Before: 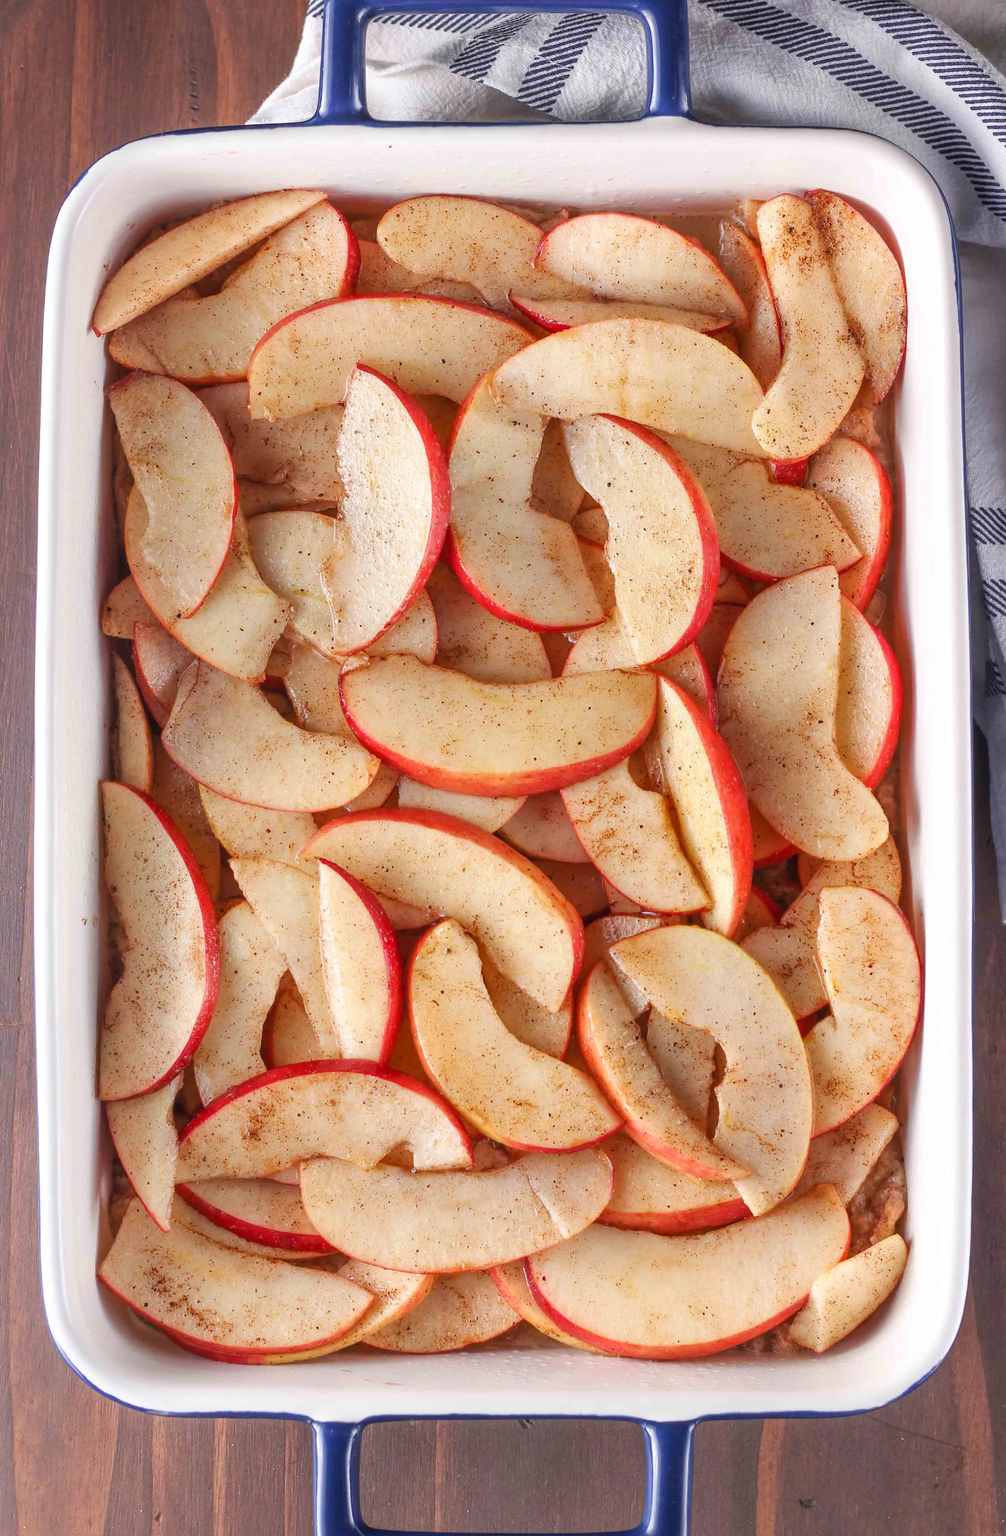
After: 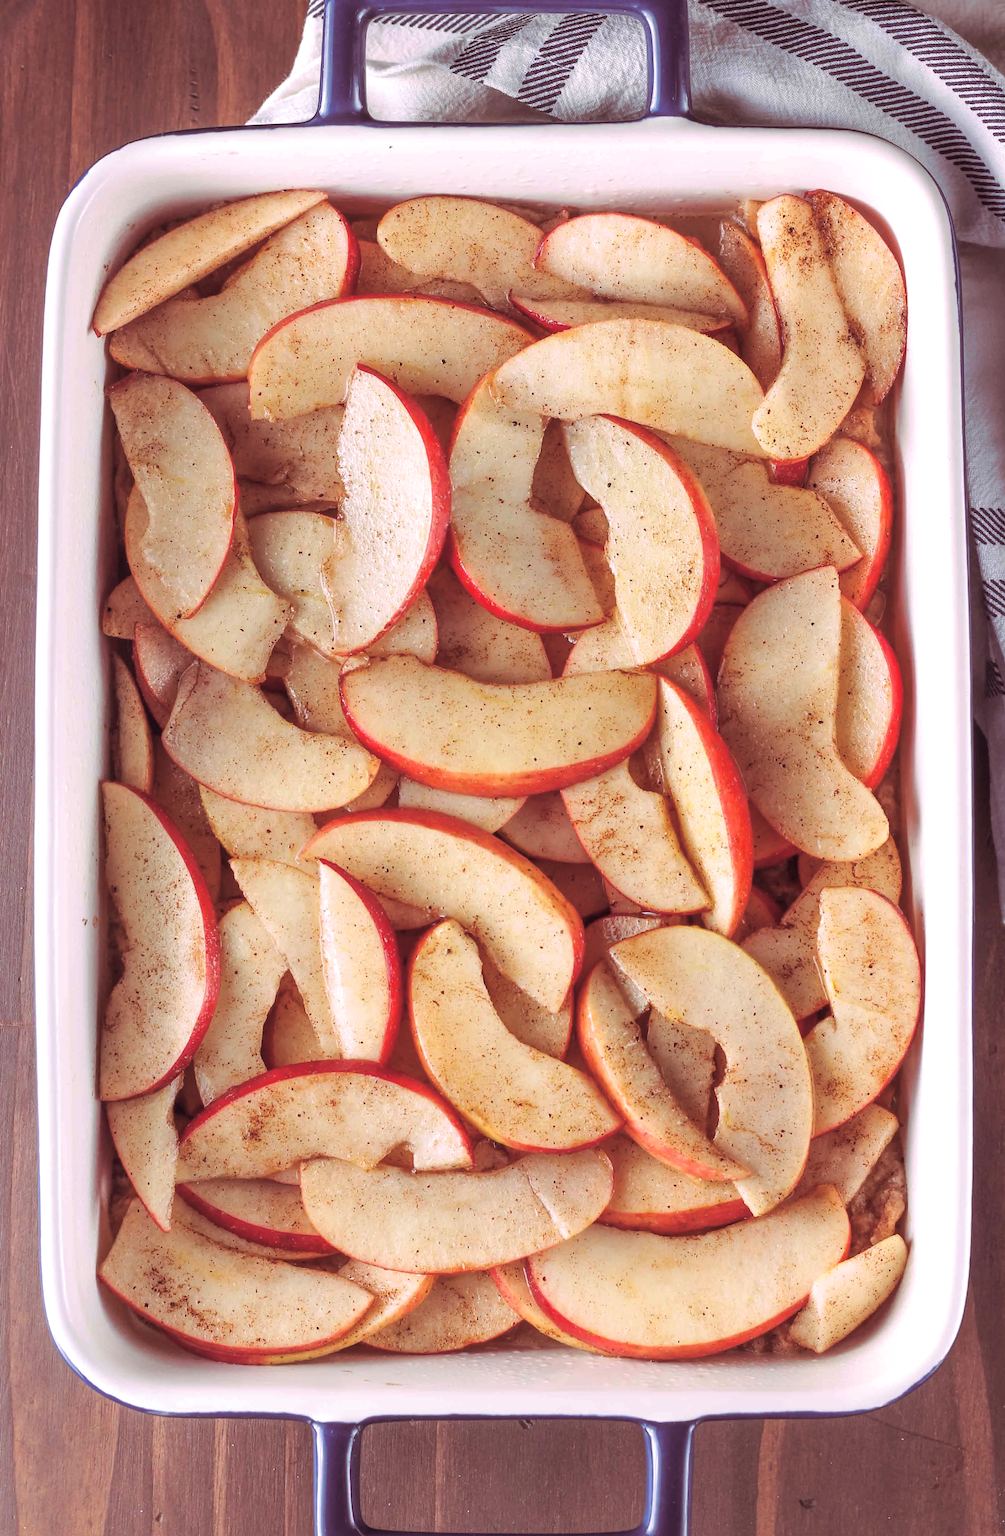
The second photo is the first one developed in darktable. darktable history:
split-toning: highlights › hue 298.8°, highlights › saturation 0.73, compress 41.76%
rotate and perspective: automatic cropping original format, crop left 0, crop top 0
exposure: exposure 0.014 EV, compensate highlight preservation false
color balance rgb: shadows lift › chroma 3.88%, shadows lift › hue 88.52°, power › hue 214.65°, global offset › chroma 0.1%, global offset › hue 252.4°, contrast 4.45%
